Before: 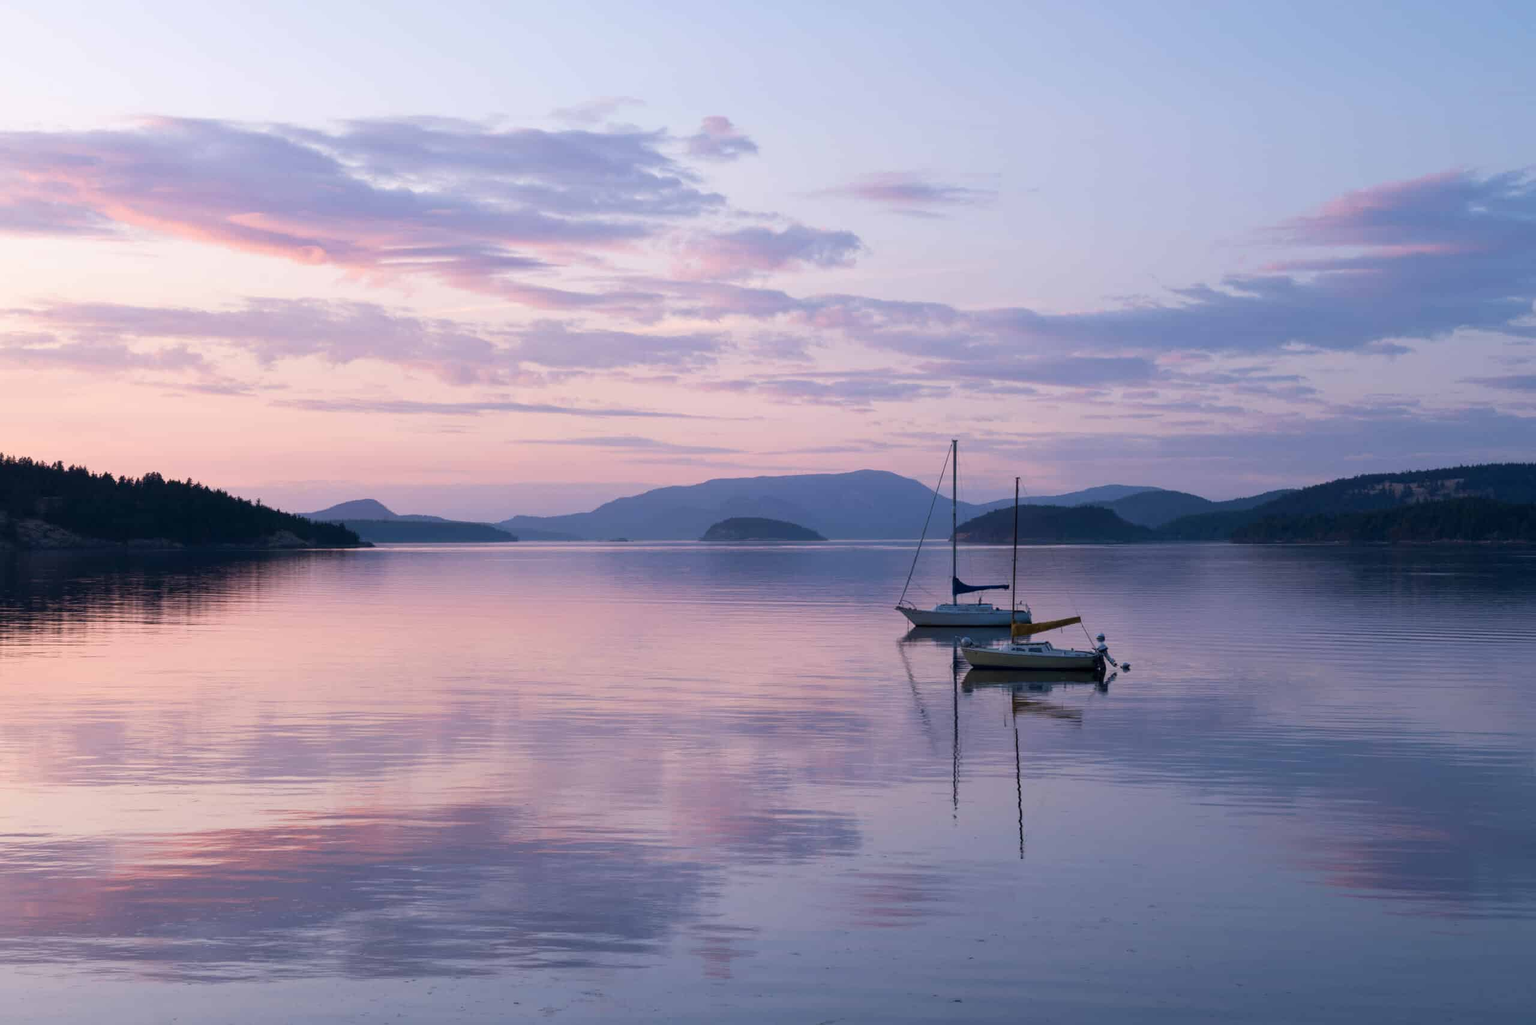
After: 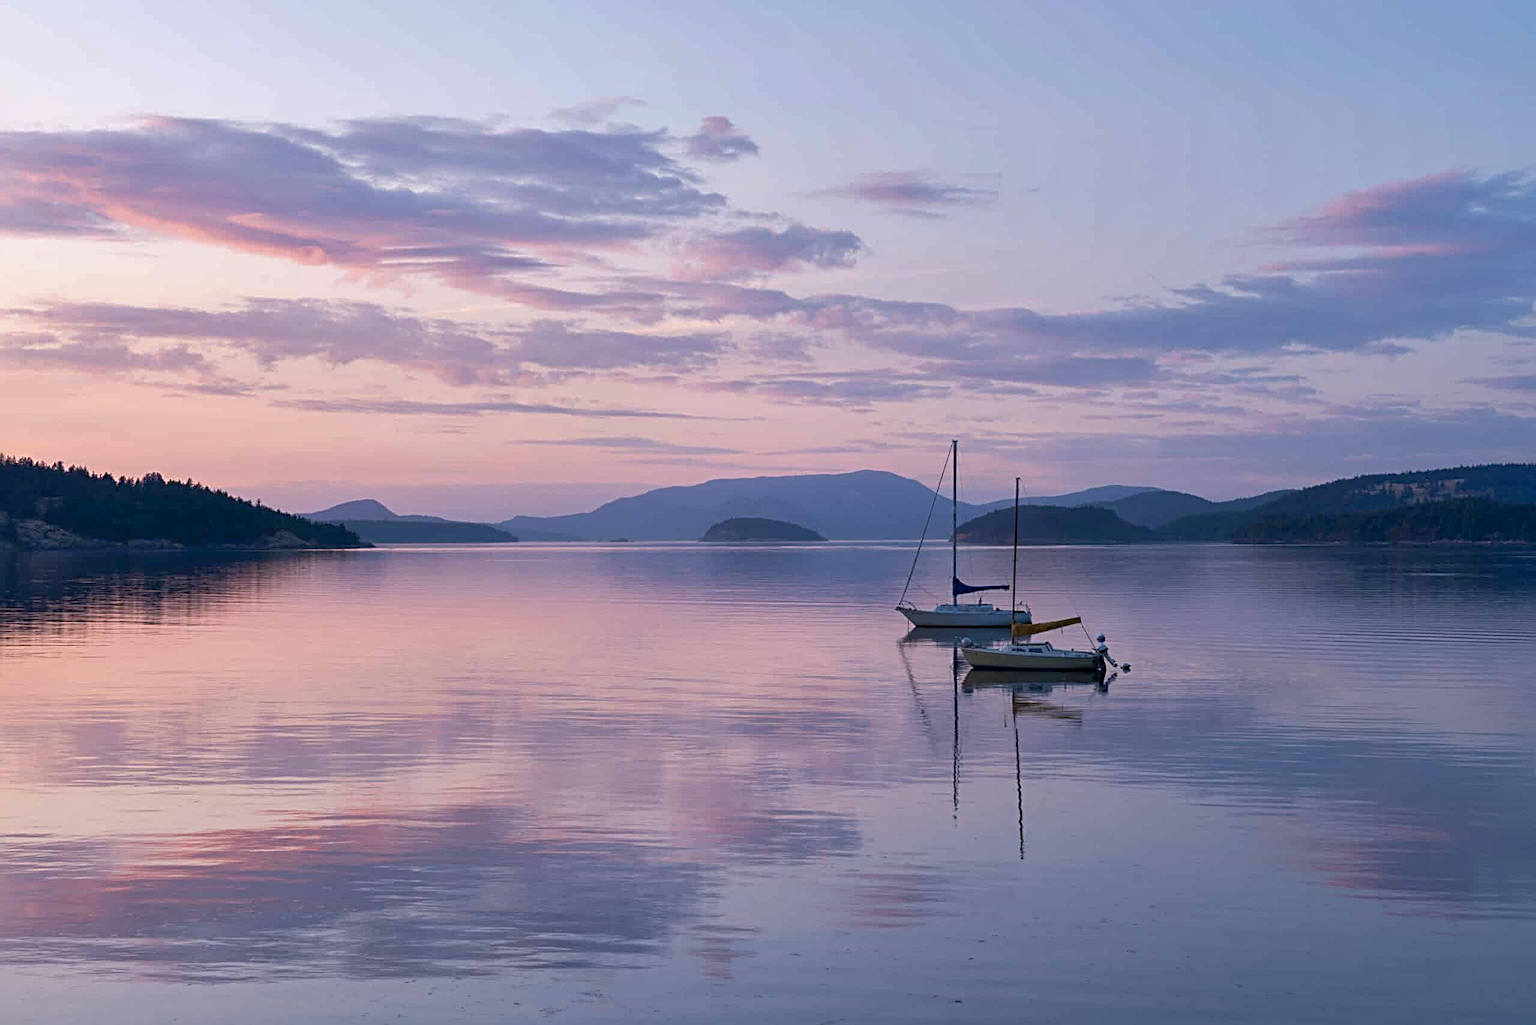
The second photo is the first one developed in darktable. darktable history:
shadows and highlights: on, module defaults
sharpen: radius 3.981
